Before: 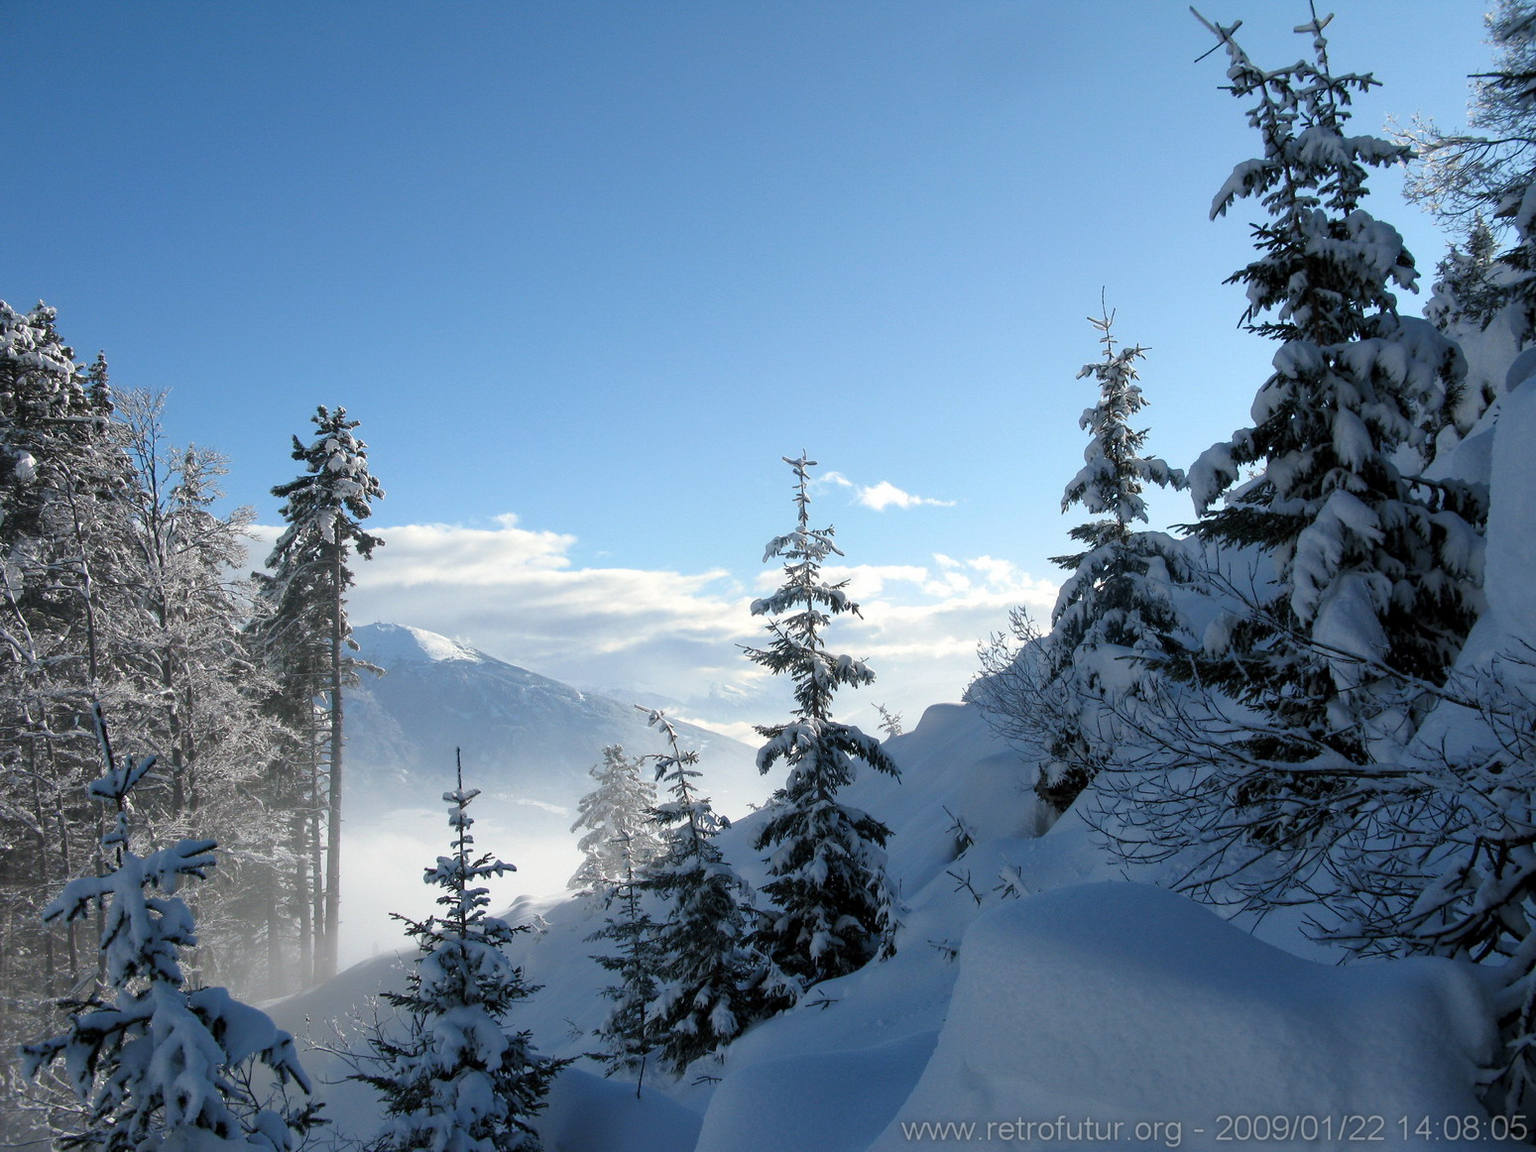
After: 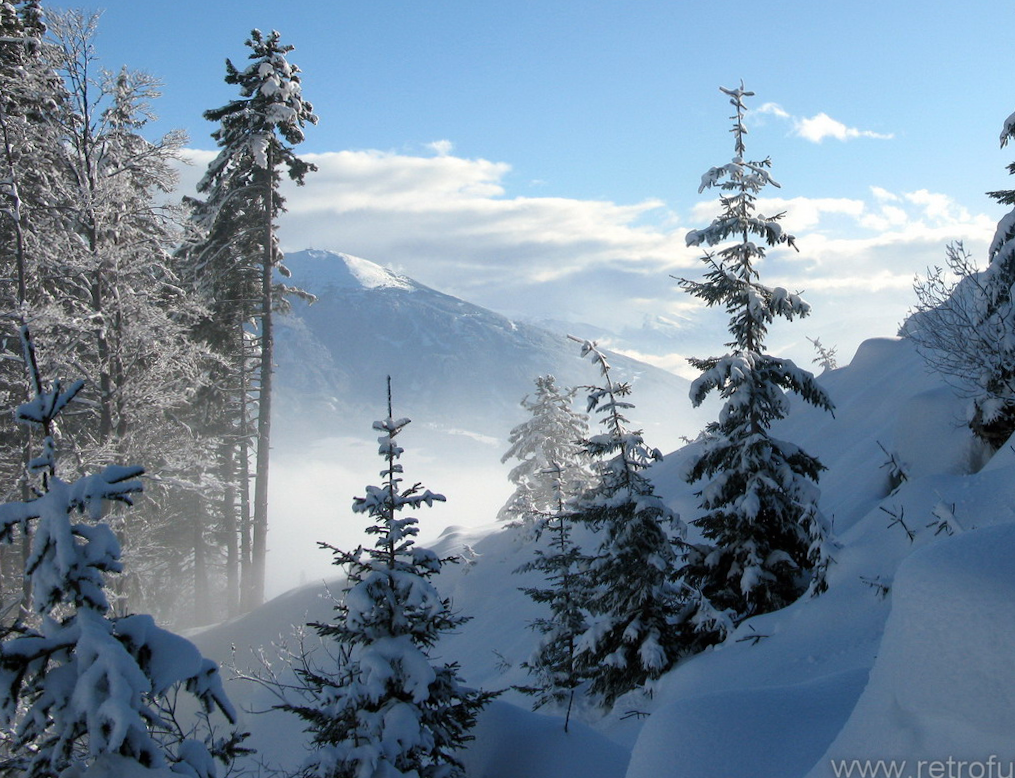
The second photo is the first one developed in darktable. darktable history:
exposure: black level correction 0, exposure 0 EV, compensate highlight preservation false
crop and rotate: angle -0.742°, left 3.848%, top 31.891%, right 29.474%
